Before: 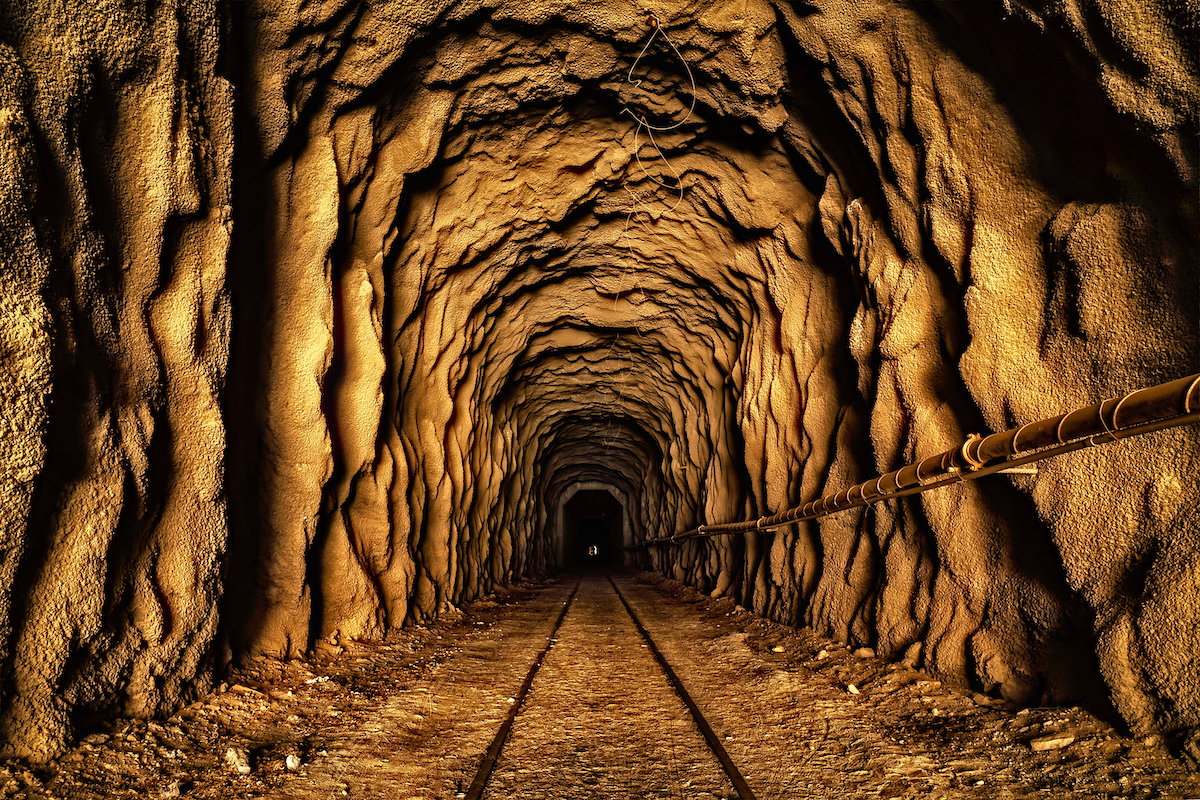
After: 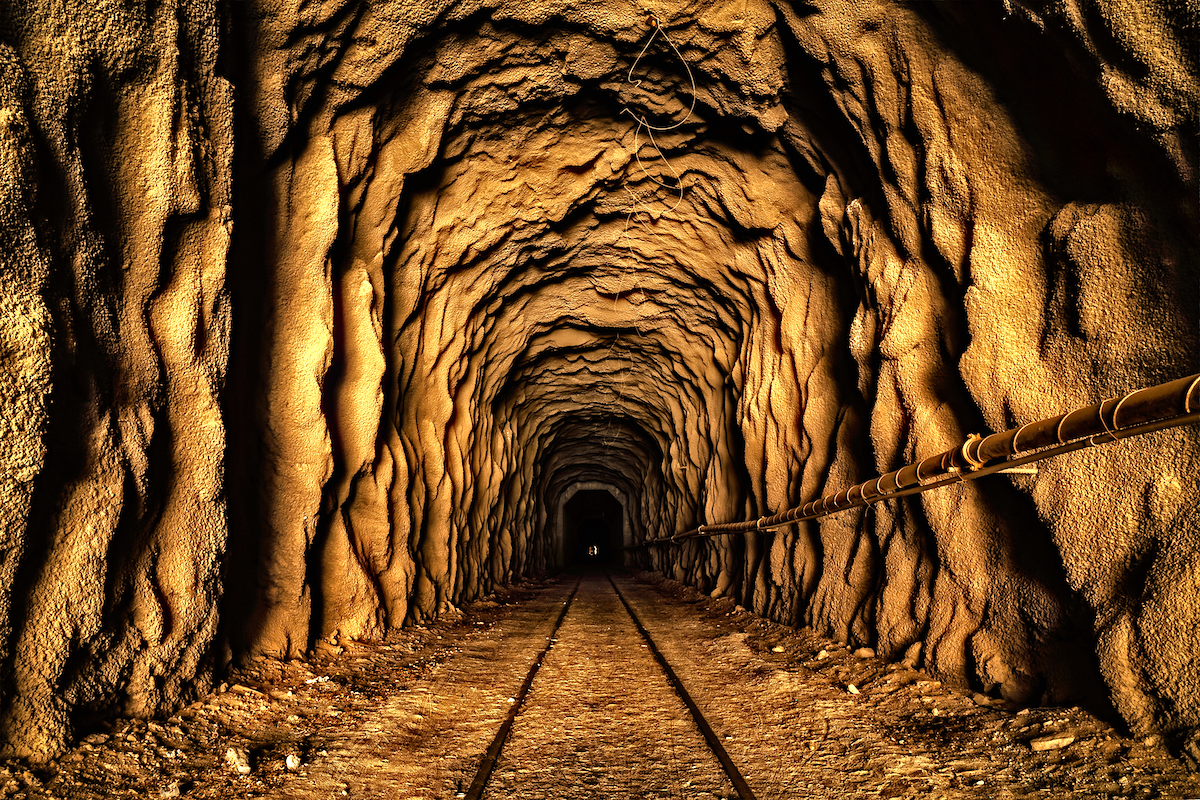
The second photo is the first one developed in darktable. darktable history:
tone equalizer: -8 EV -0.412 EV, -7 EV -0.377 EV, -6 EV -0.319 EV, -5 EV -0.243 EV, -3 EV 0.222 EV, -2 EV 0.341 EV, -1 EV 0.364 EV, +0 EV 0.419 EV, mask exposure compensation -0.502 EV
